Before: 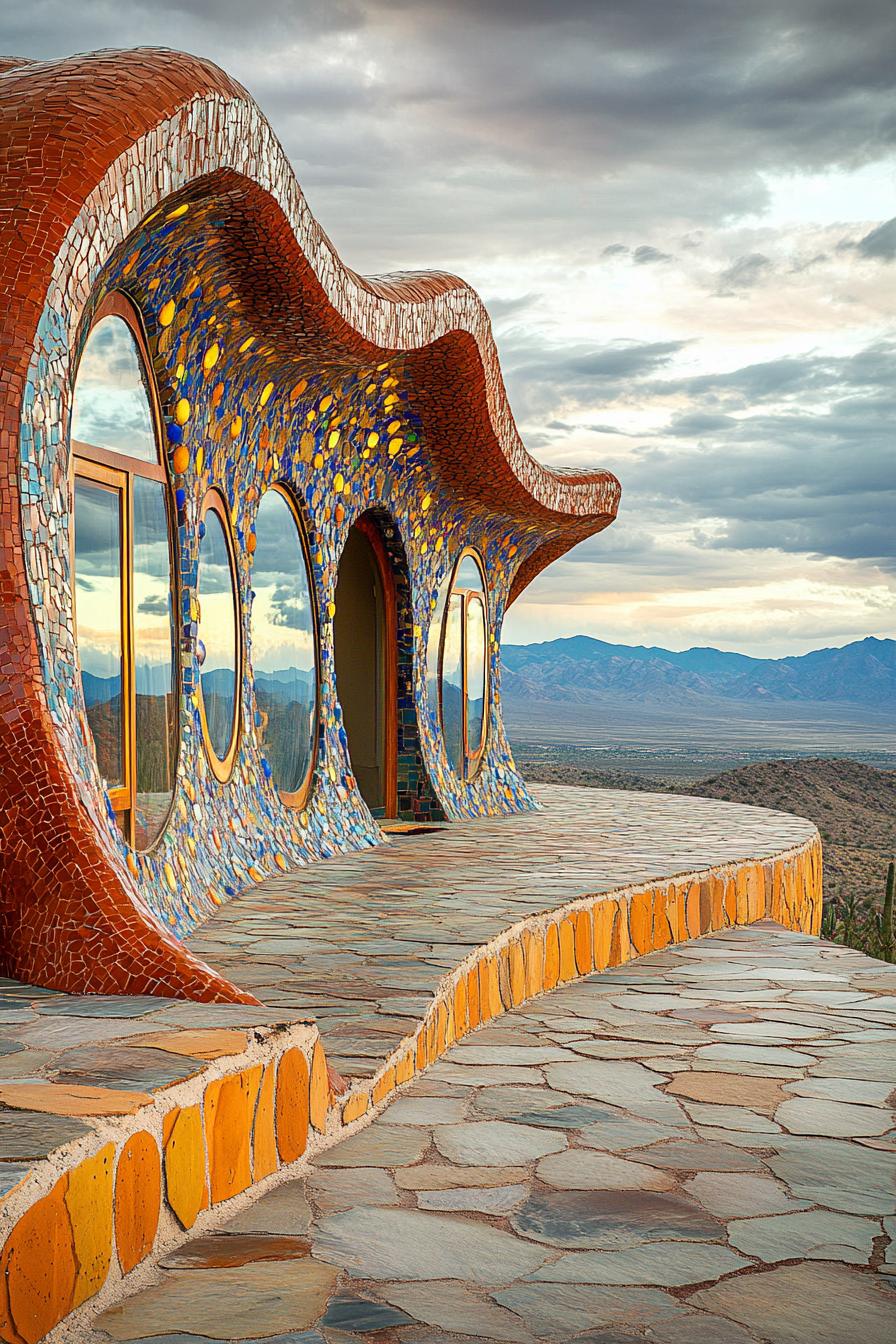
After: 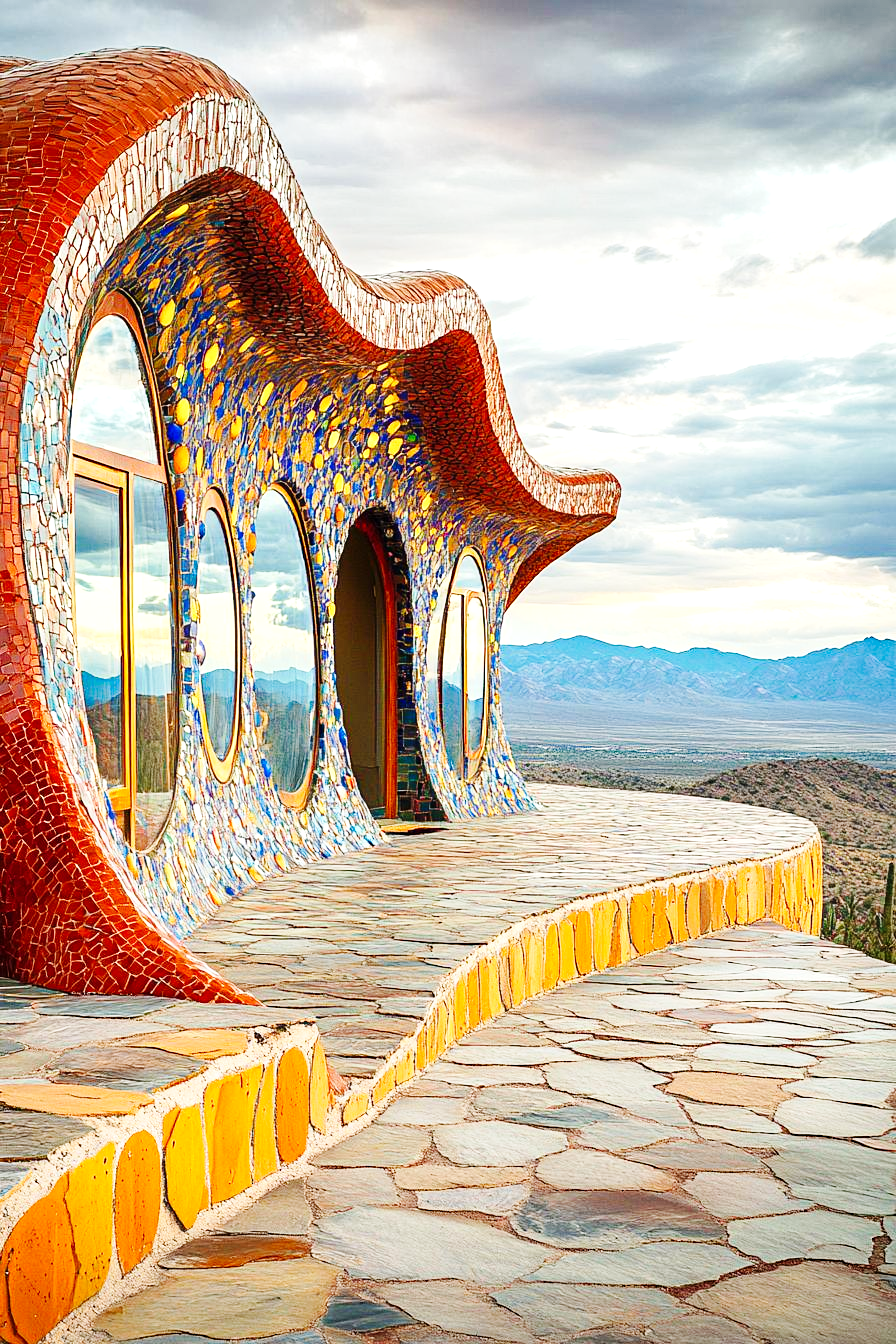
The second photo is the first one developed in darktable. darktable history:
base curve: curves: ch0 [(0, 0) (0.032, 0.025) (0.121, 0.166) (0.206, 0.329) (0.605, 0.79) (1, 1)], preserve colors none
haze removal: compatibility mode true, adaptive false
exposure: exposure 0.509 EV, compensate highlight preservation false
